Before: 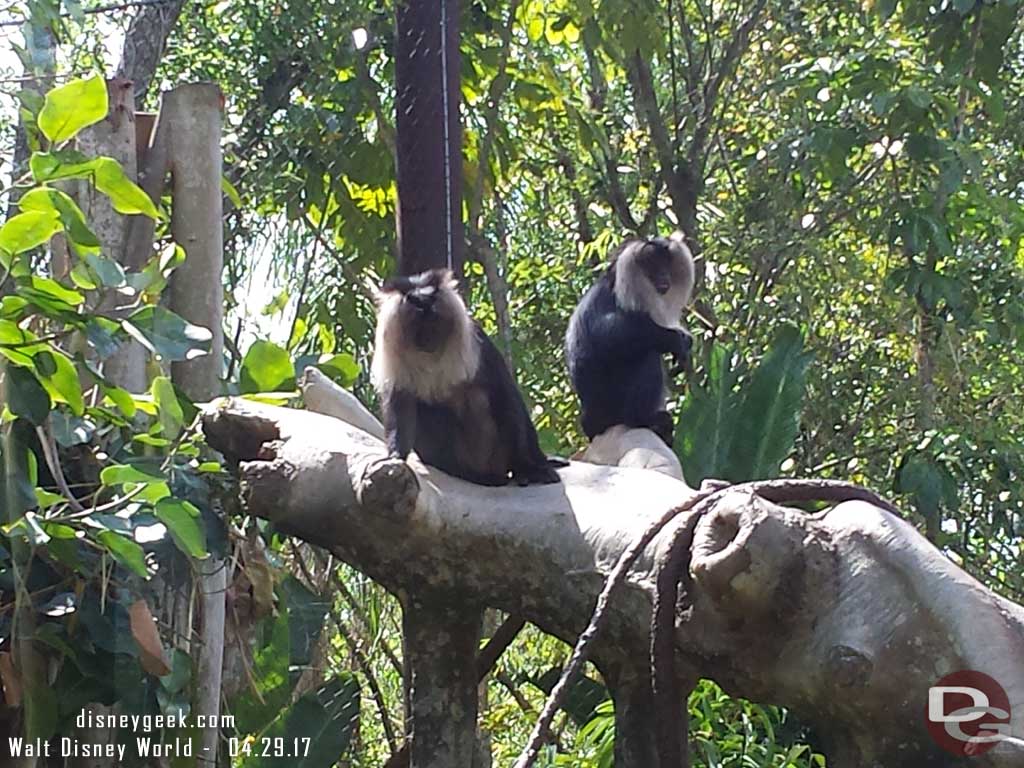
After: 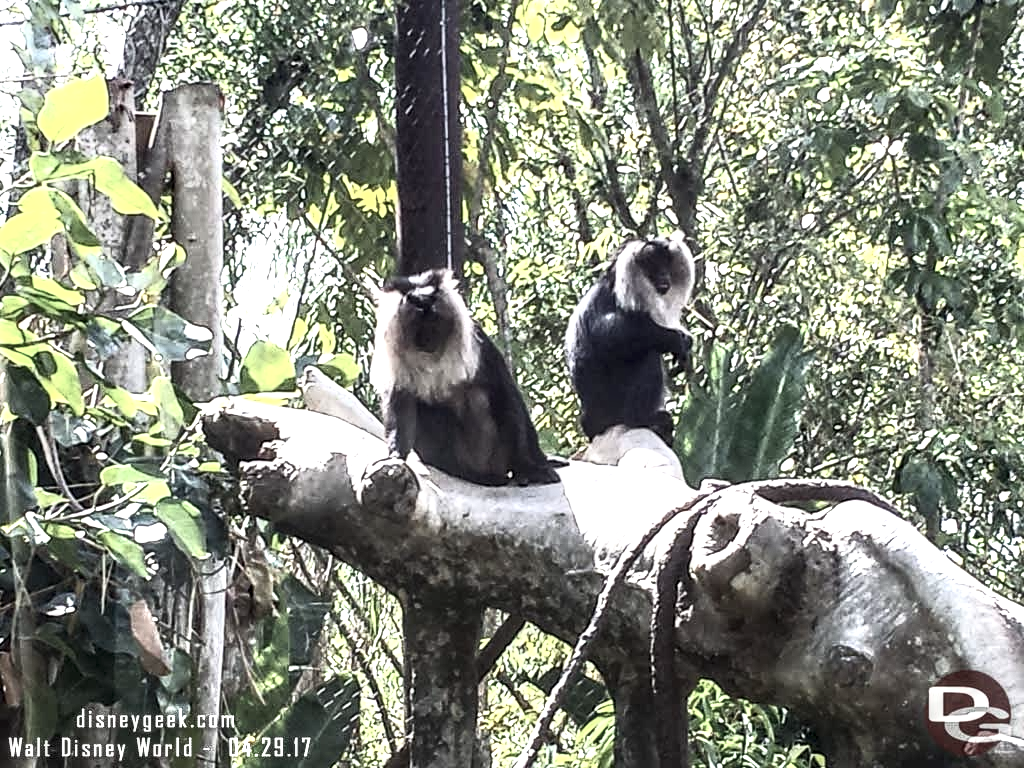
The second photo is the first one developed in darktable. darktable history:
local contrast: highlights 16%, detail 188%
contrast brightness saturation: contrast 0.553, brightness 0.566, saturation -0.336
